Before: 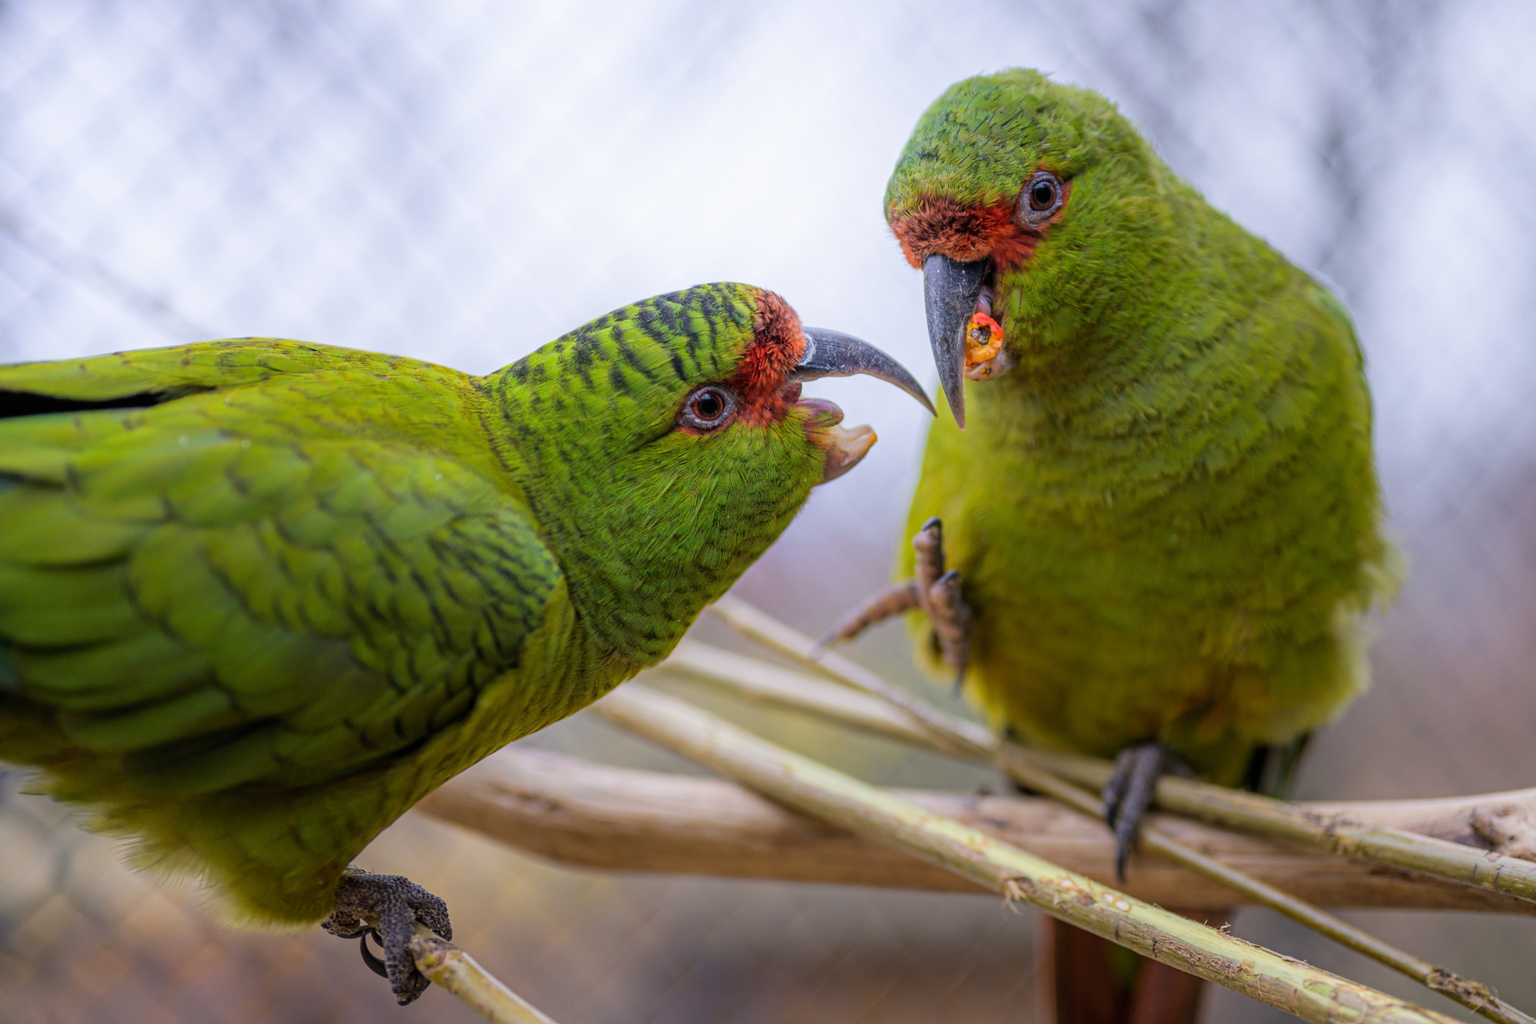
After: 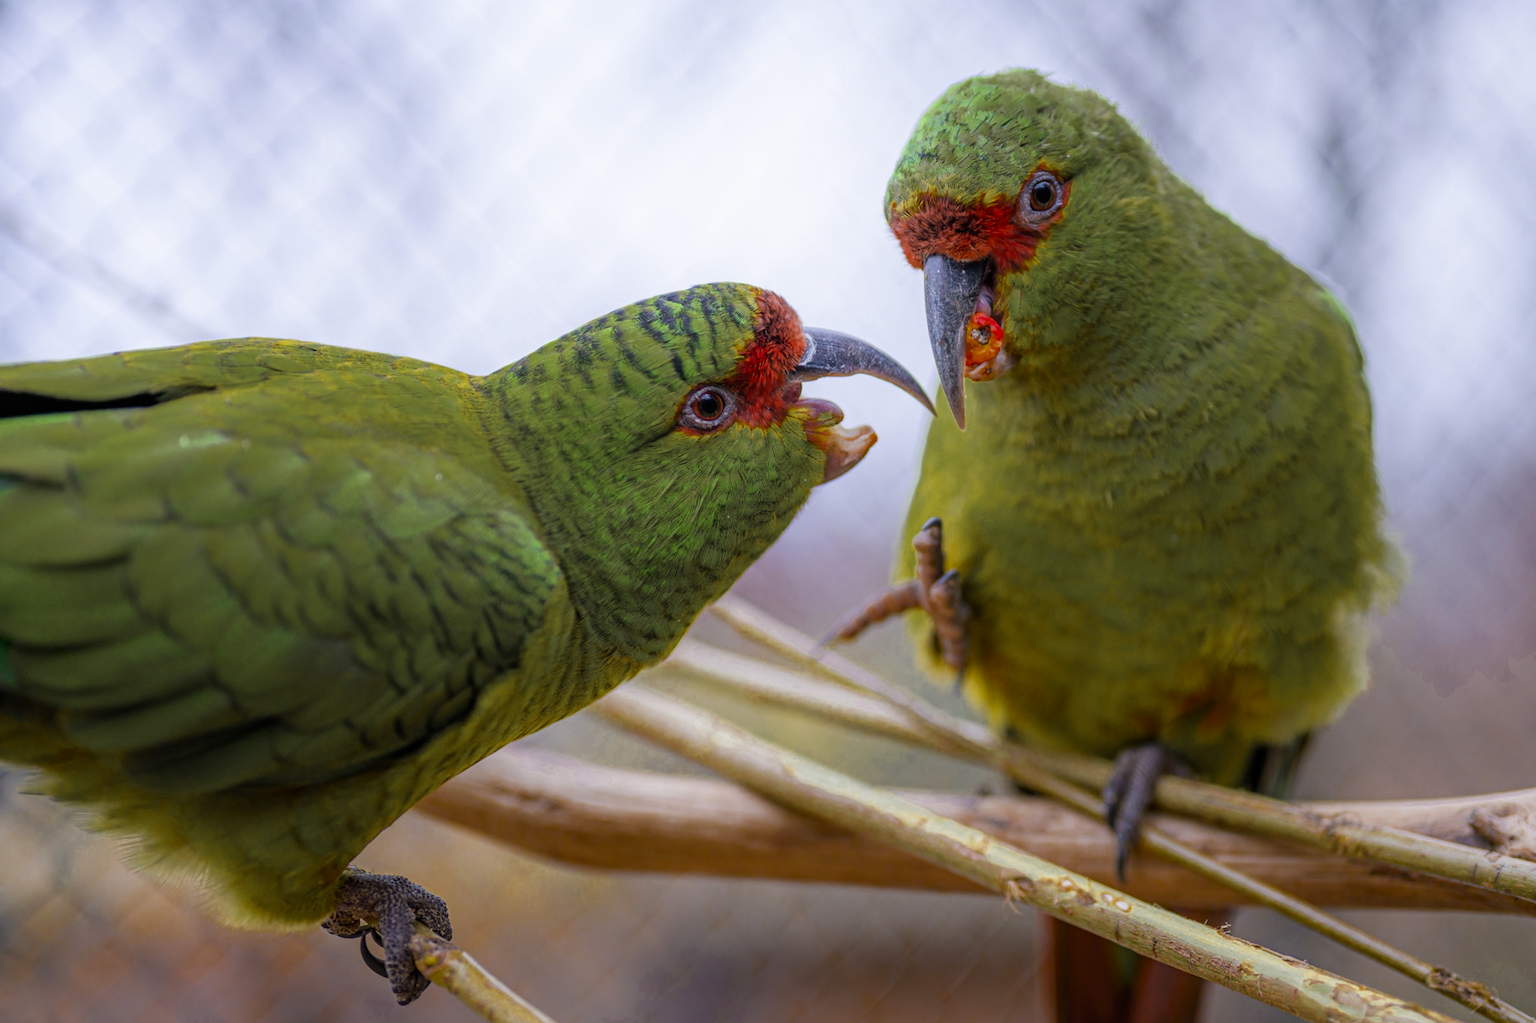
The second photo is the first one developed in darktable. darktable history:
color correction: highlights b* -0.038
color zones: curves: ch0 [(0.11, 0.396) (0.195, 0.36) (0.25, 0.5) (0.303, 0.412) (0.357, 0.544) (0.75, 0.5) (0.967, 0.328)]; ch1 [(0, 0.468) (0.112, 0.512) (0.202, 0.6) (0.25, 0.5) (0.307, 0.352) (0.357, 0.544) (0.75, 0.5) (0.963, 0.524)], mix 39.82%
